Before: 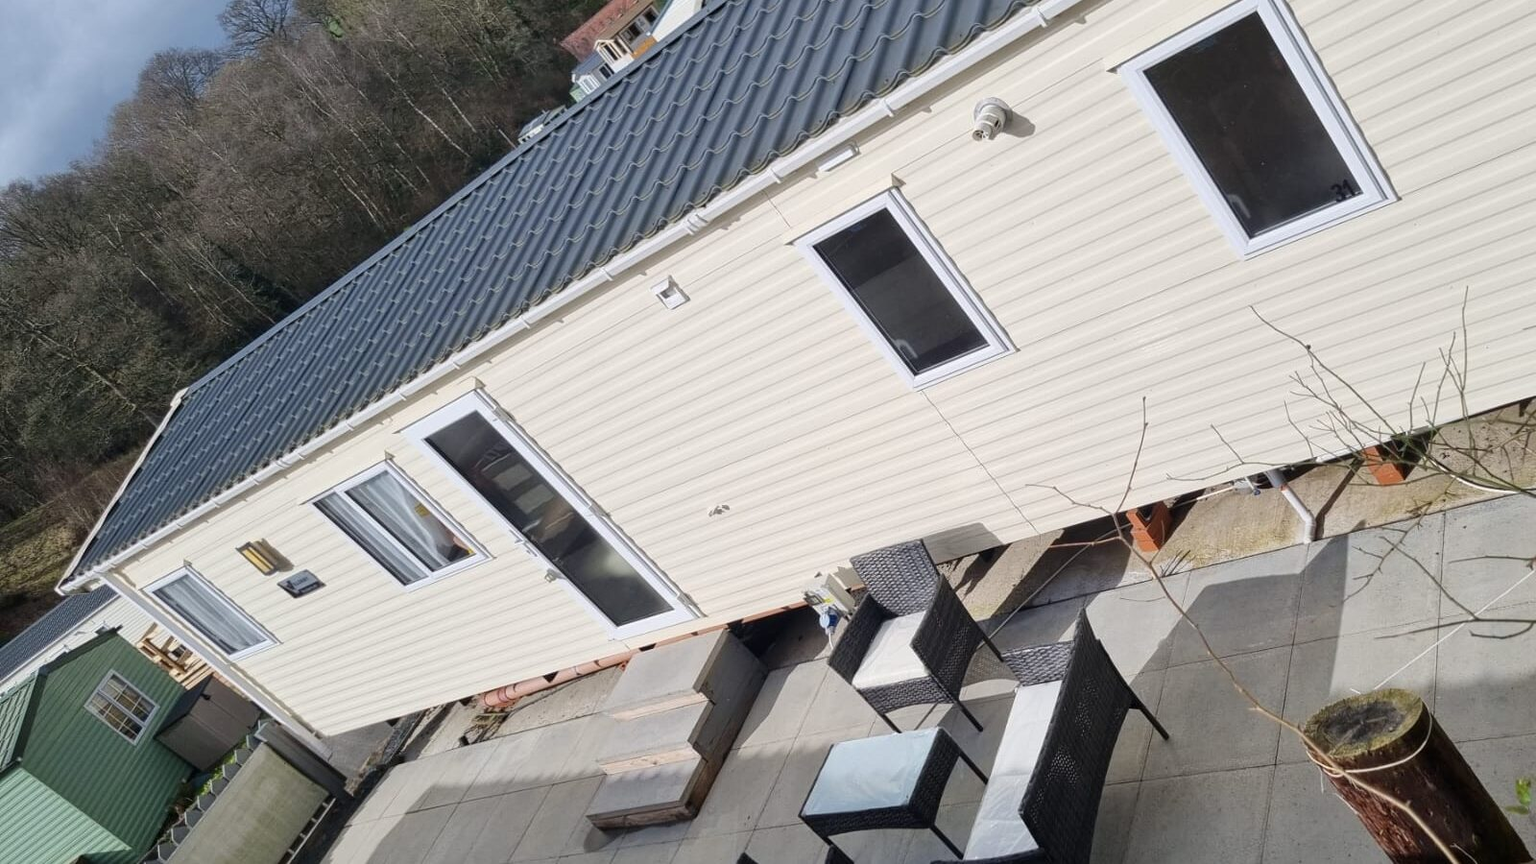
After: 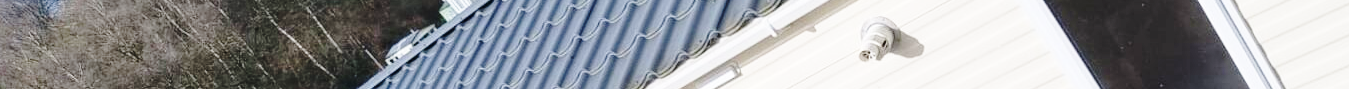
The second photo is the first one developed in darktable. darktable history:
crop and rotate: left 9.644%, top 9.491%, right 6.021%, bottom 80.509%
base curve: curves: ch0 [(0, 0) (0.032, 0.037) (0.105, 0.228) (0.435, 0.76) (0.856, 0.983) (1, 1)], preserve colors none
